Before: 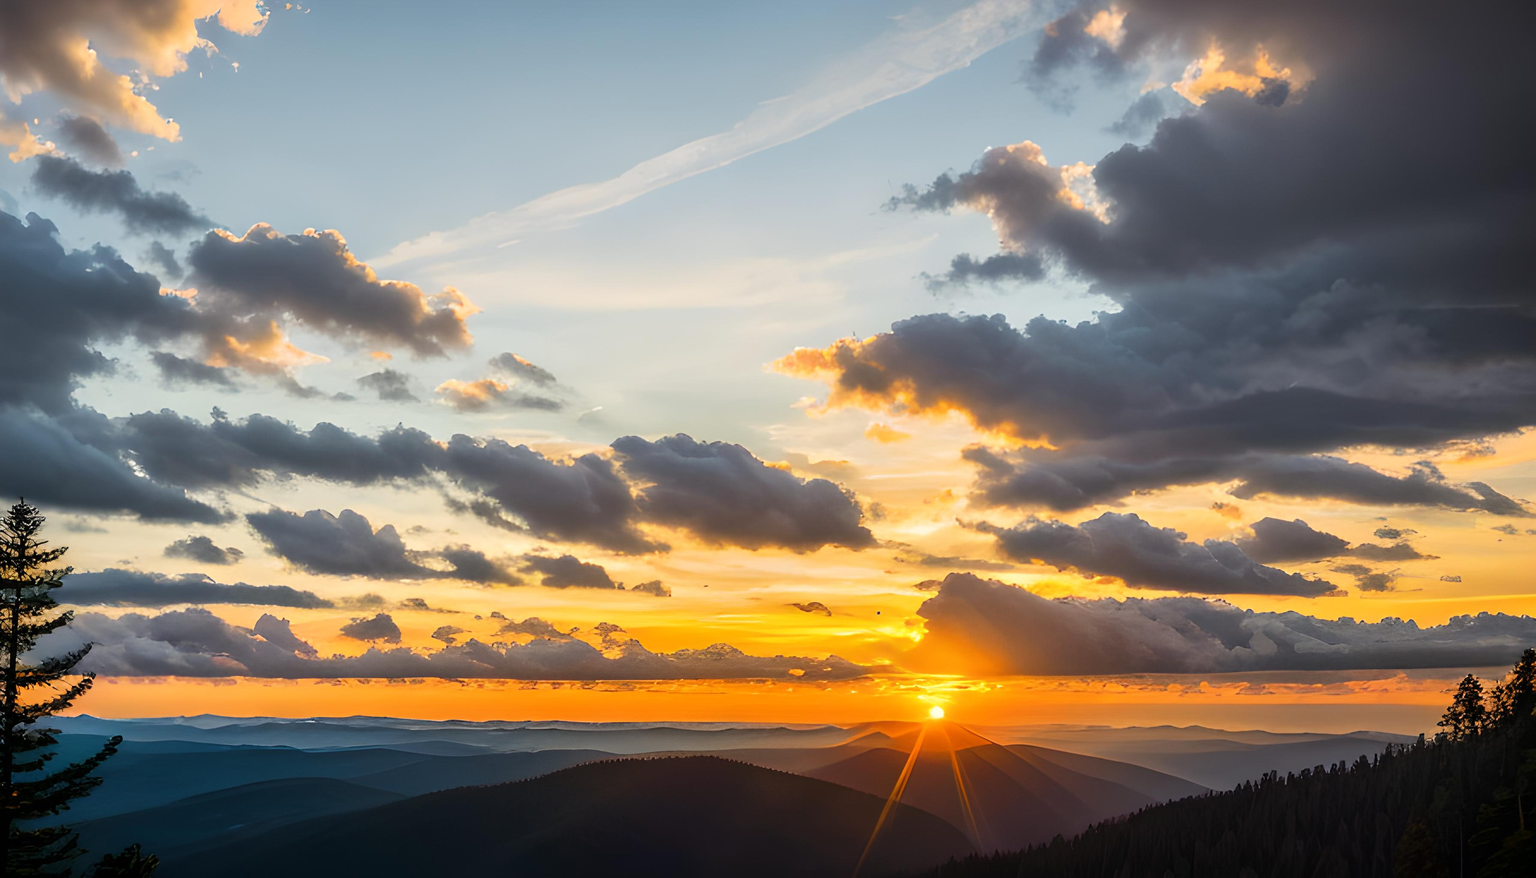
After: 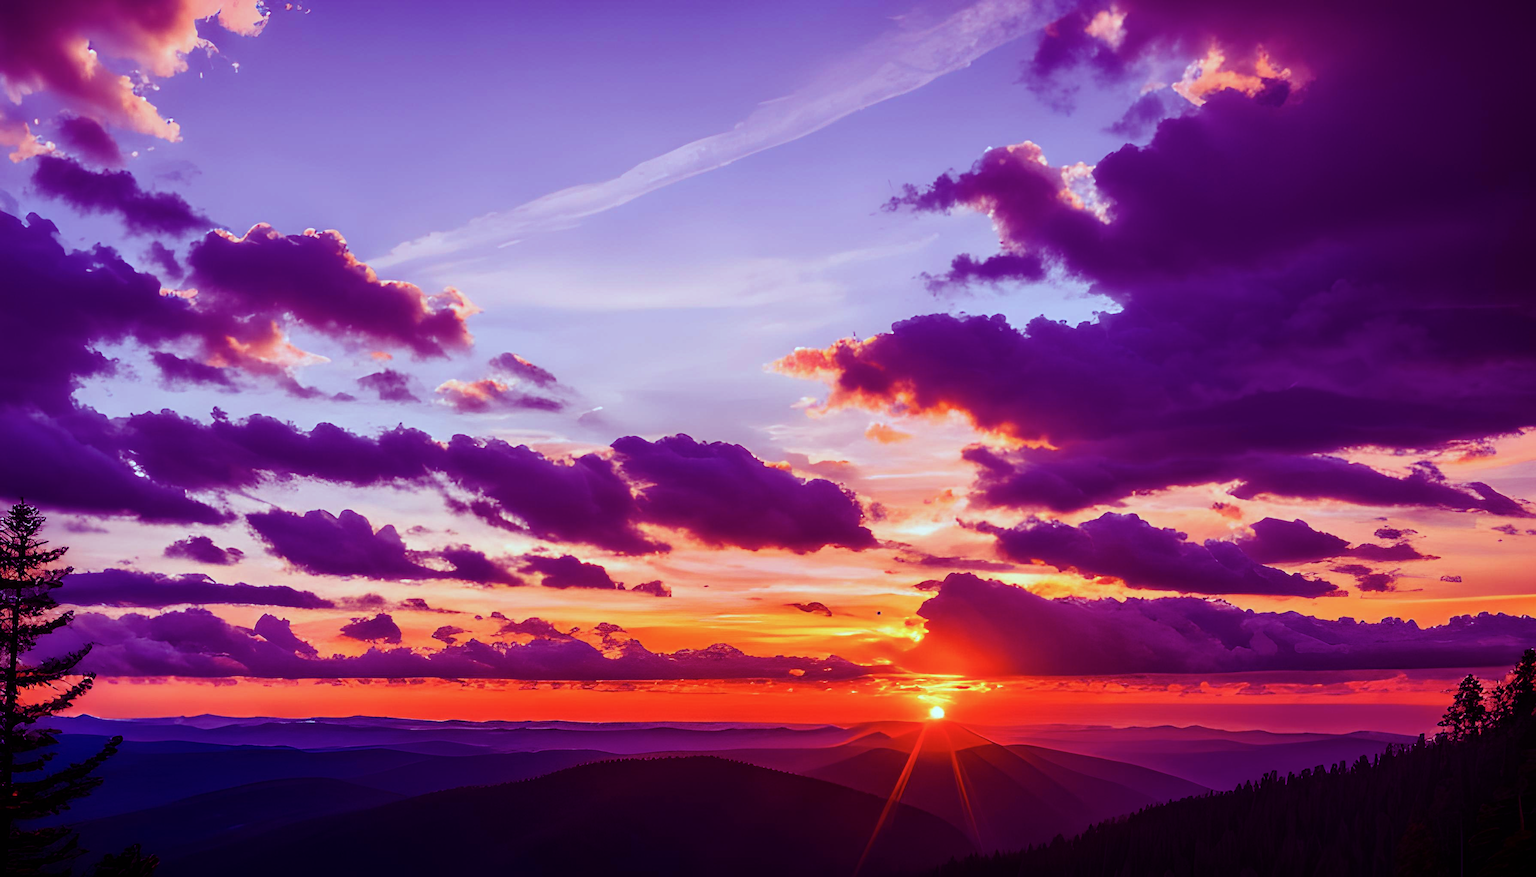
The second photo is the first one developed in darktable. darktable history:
color correction: highlights a* -11.71, highlights b* -15.58
color balance: mode lift, gamma, gain (sRGB), lift [1, 1, 0.101, 1]
